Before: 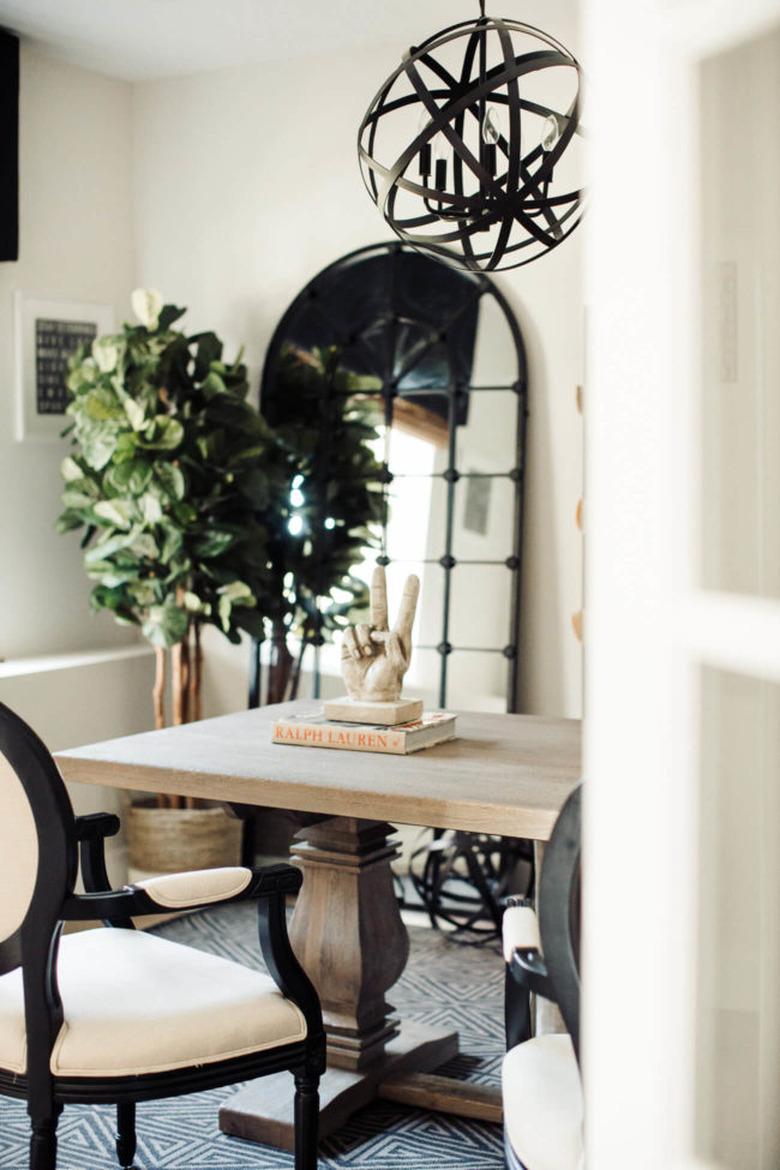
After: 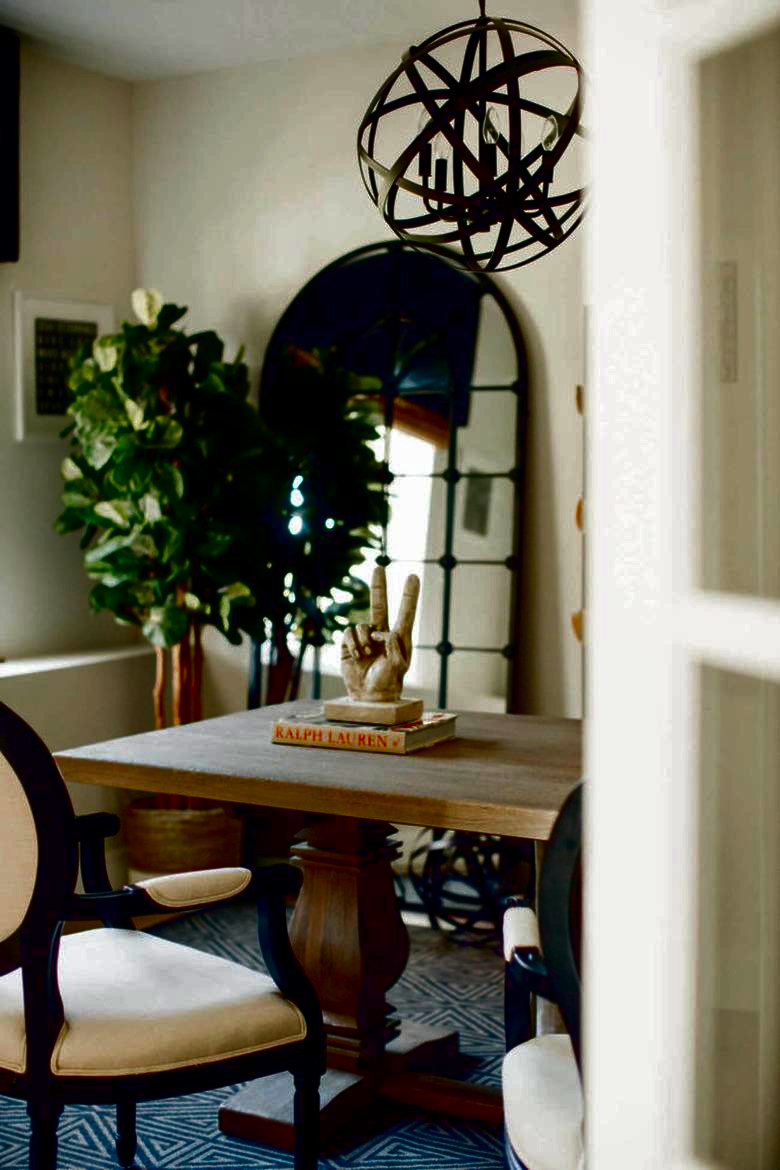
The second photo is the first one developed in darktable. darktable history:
contrast brightness saturation: brightness -0.999, saturation 0.996
